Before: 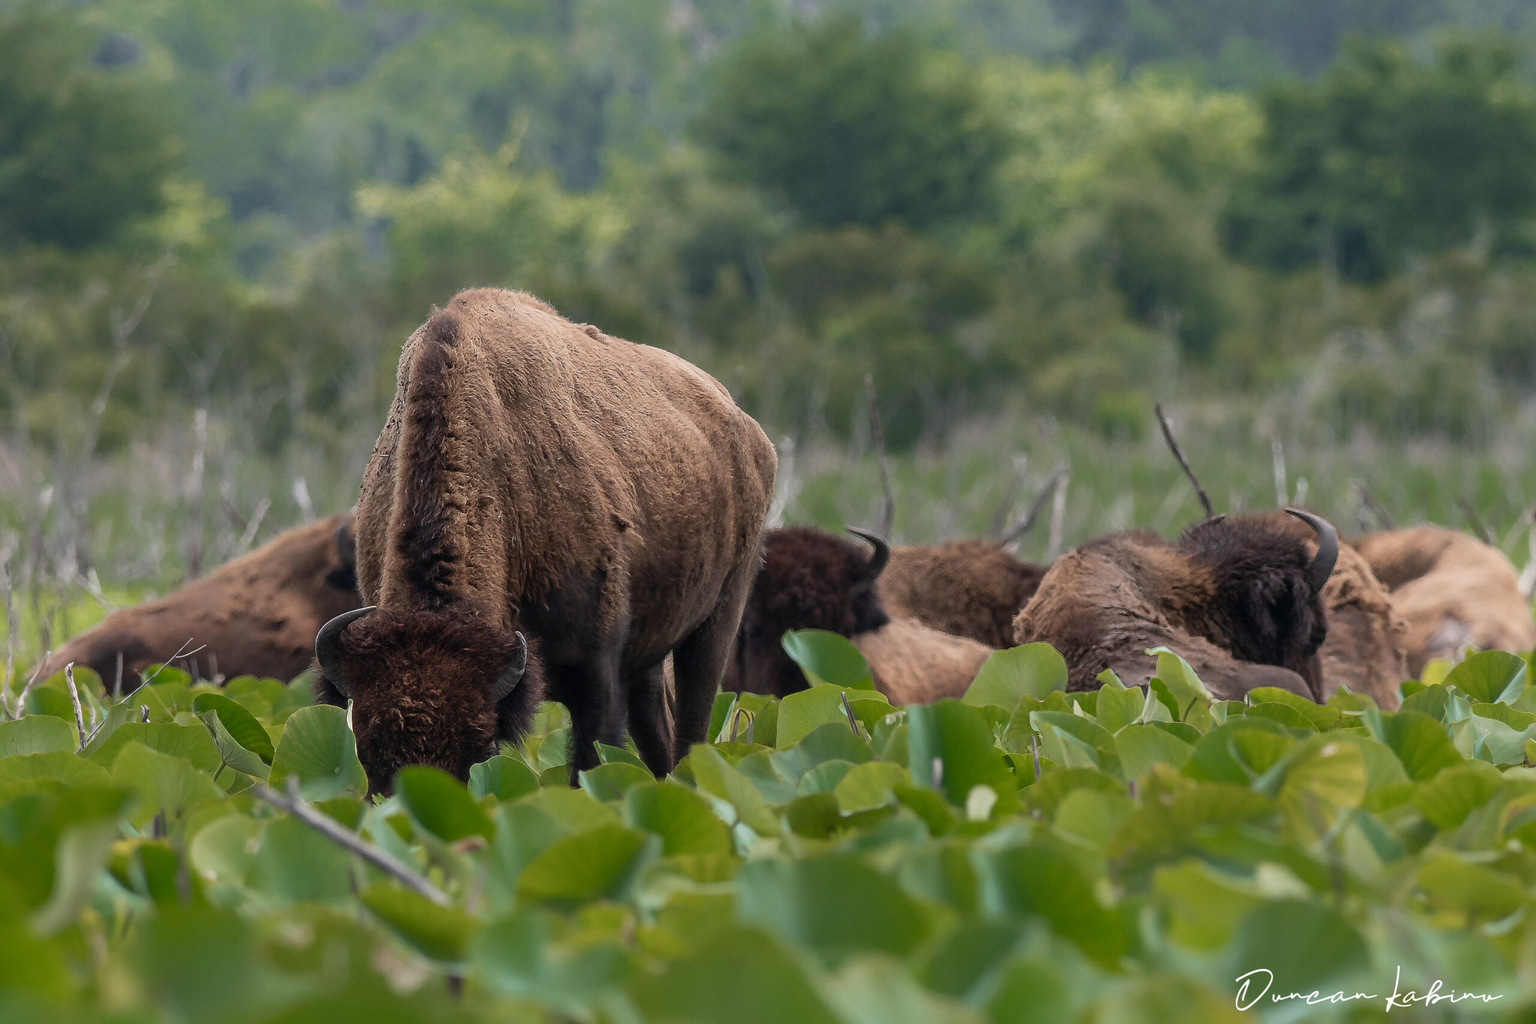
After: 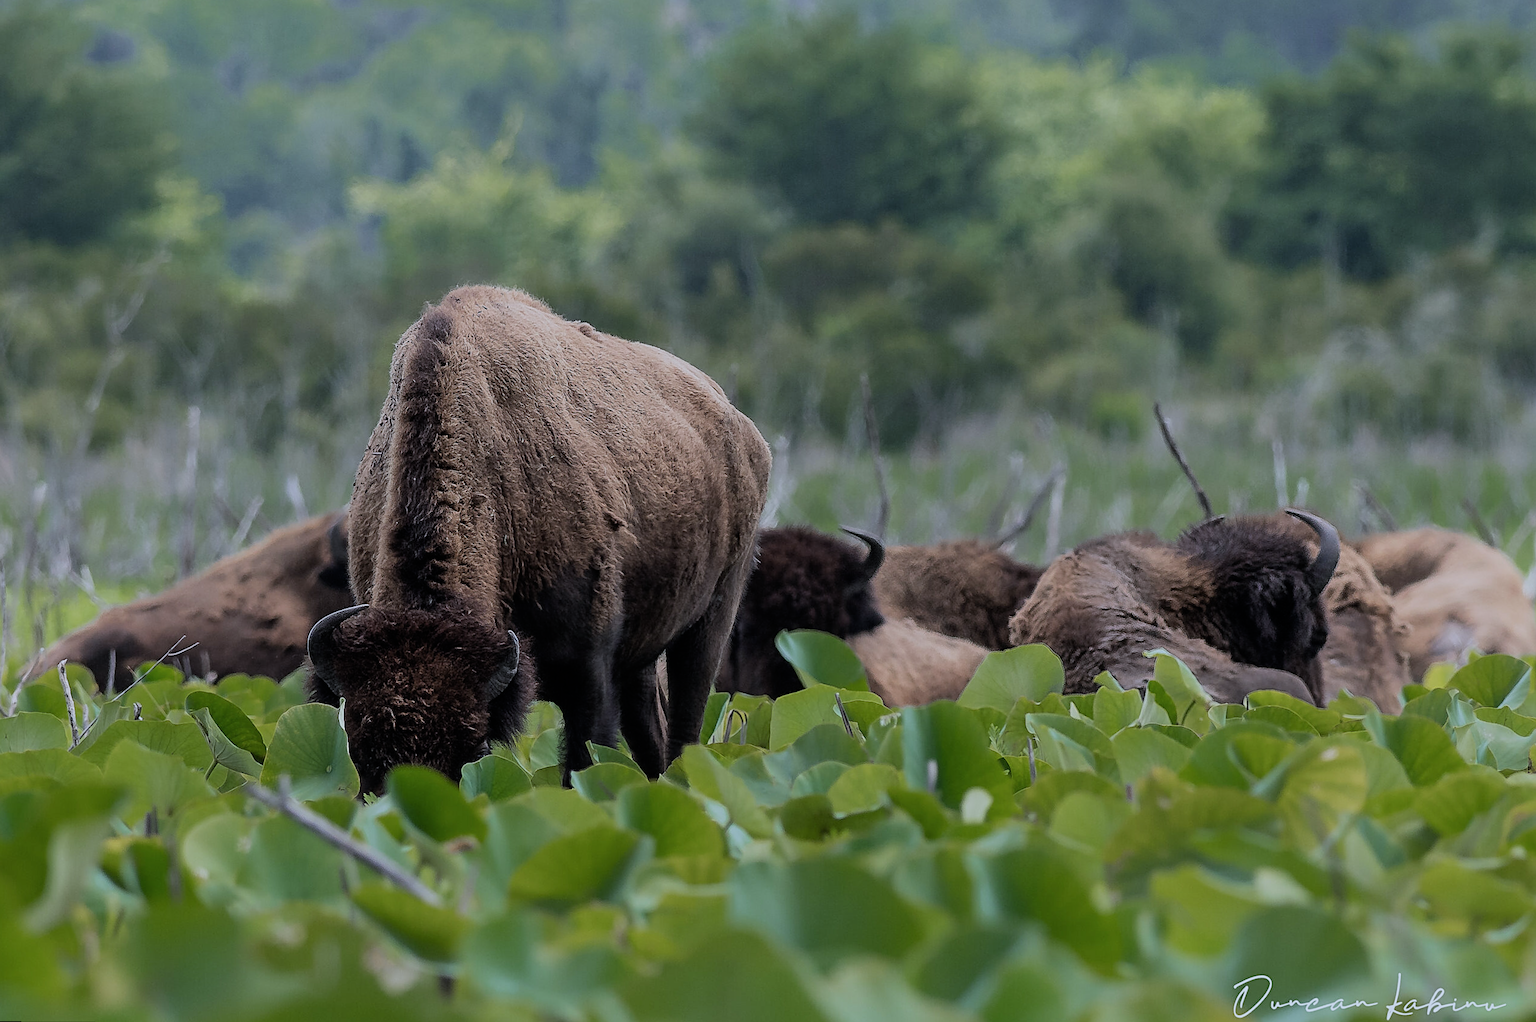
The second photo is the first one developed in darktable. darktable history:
white balance: red 0.931, blue 1.11
contrast brightness saturation: saturation -0.05
filmic rgb: black relative exposure -7.65 EV, white relative exposure 4.56 EV, hardness 3.61, color science v6 (2022)
sharpen: on, module defaults
rotate and perspective: rotation 0.192°, lens shift (horizontal) -0.015, crop left 0.005, crop right 0.996, crop top 0.006, crop bottom 0.99
